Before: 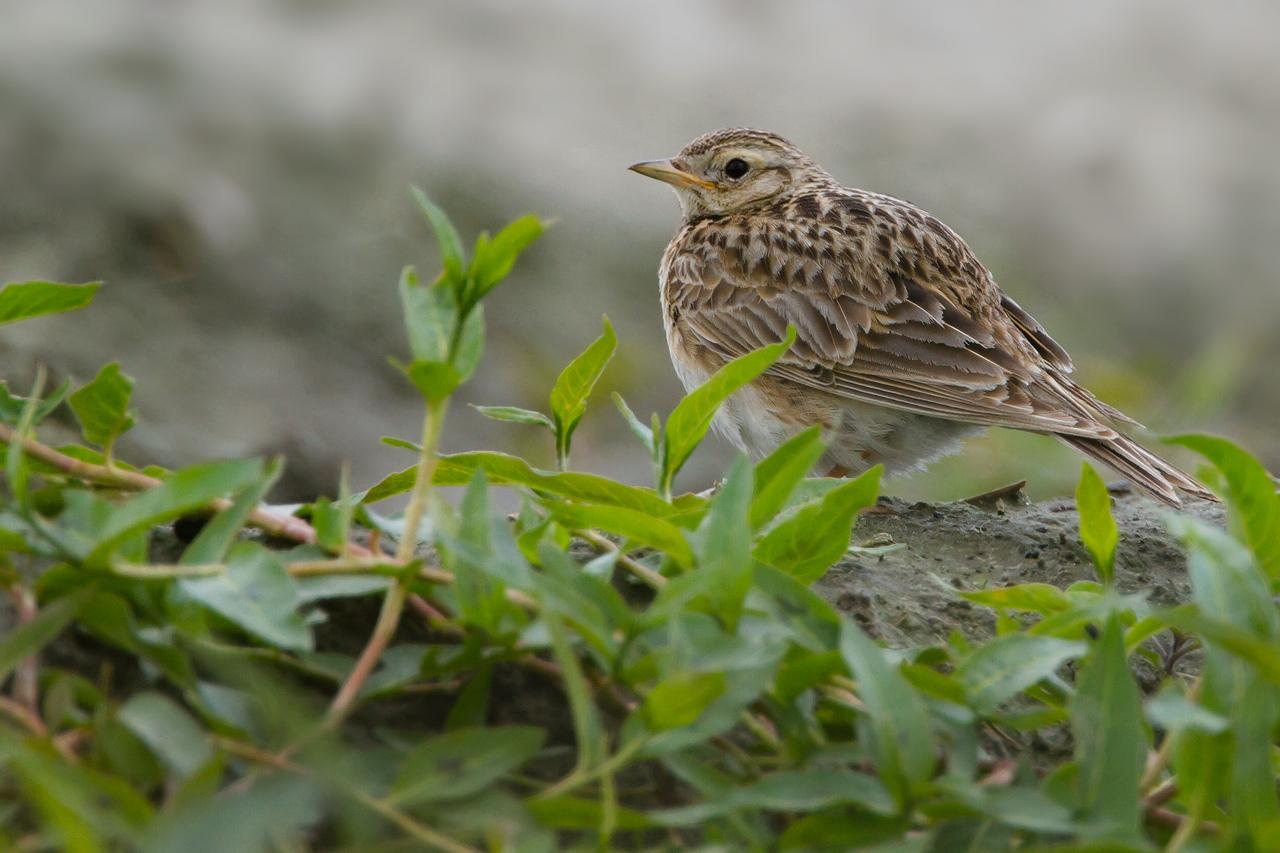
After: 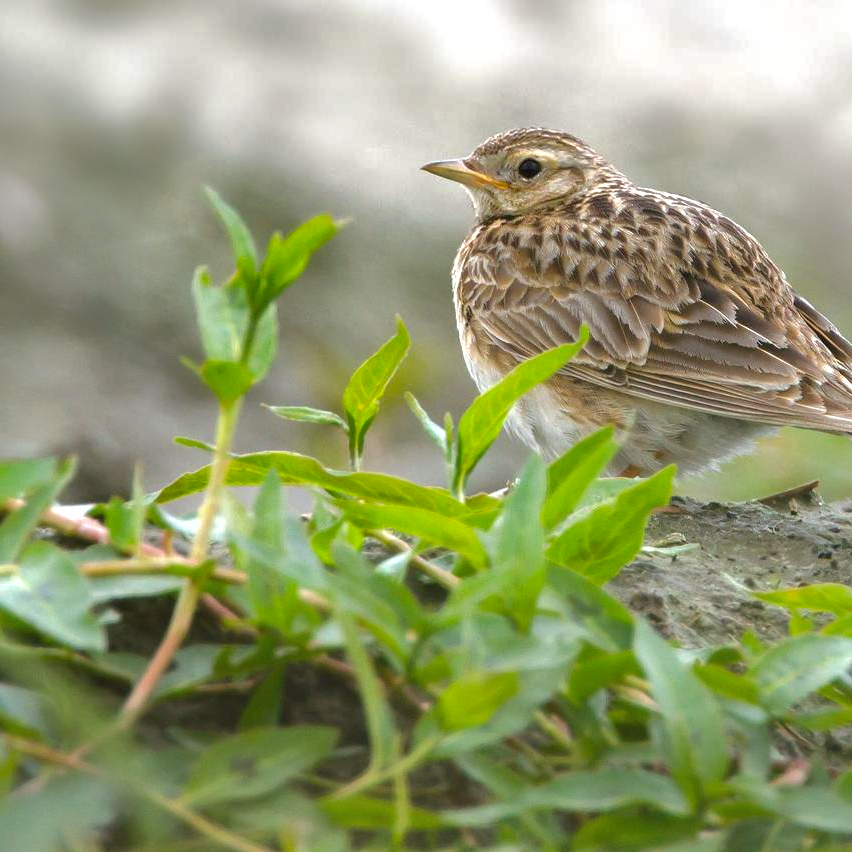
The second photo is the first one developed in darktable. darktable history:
exposure: black level correction 0, exposure 1 EV, compensate highlight preservation false
crop and rotate: left 16.244%, right 17.184%
shadows and highlights: shadows 39.65, highlights -59.75
